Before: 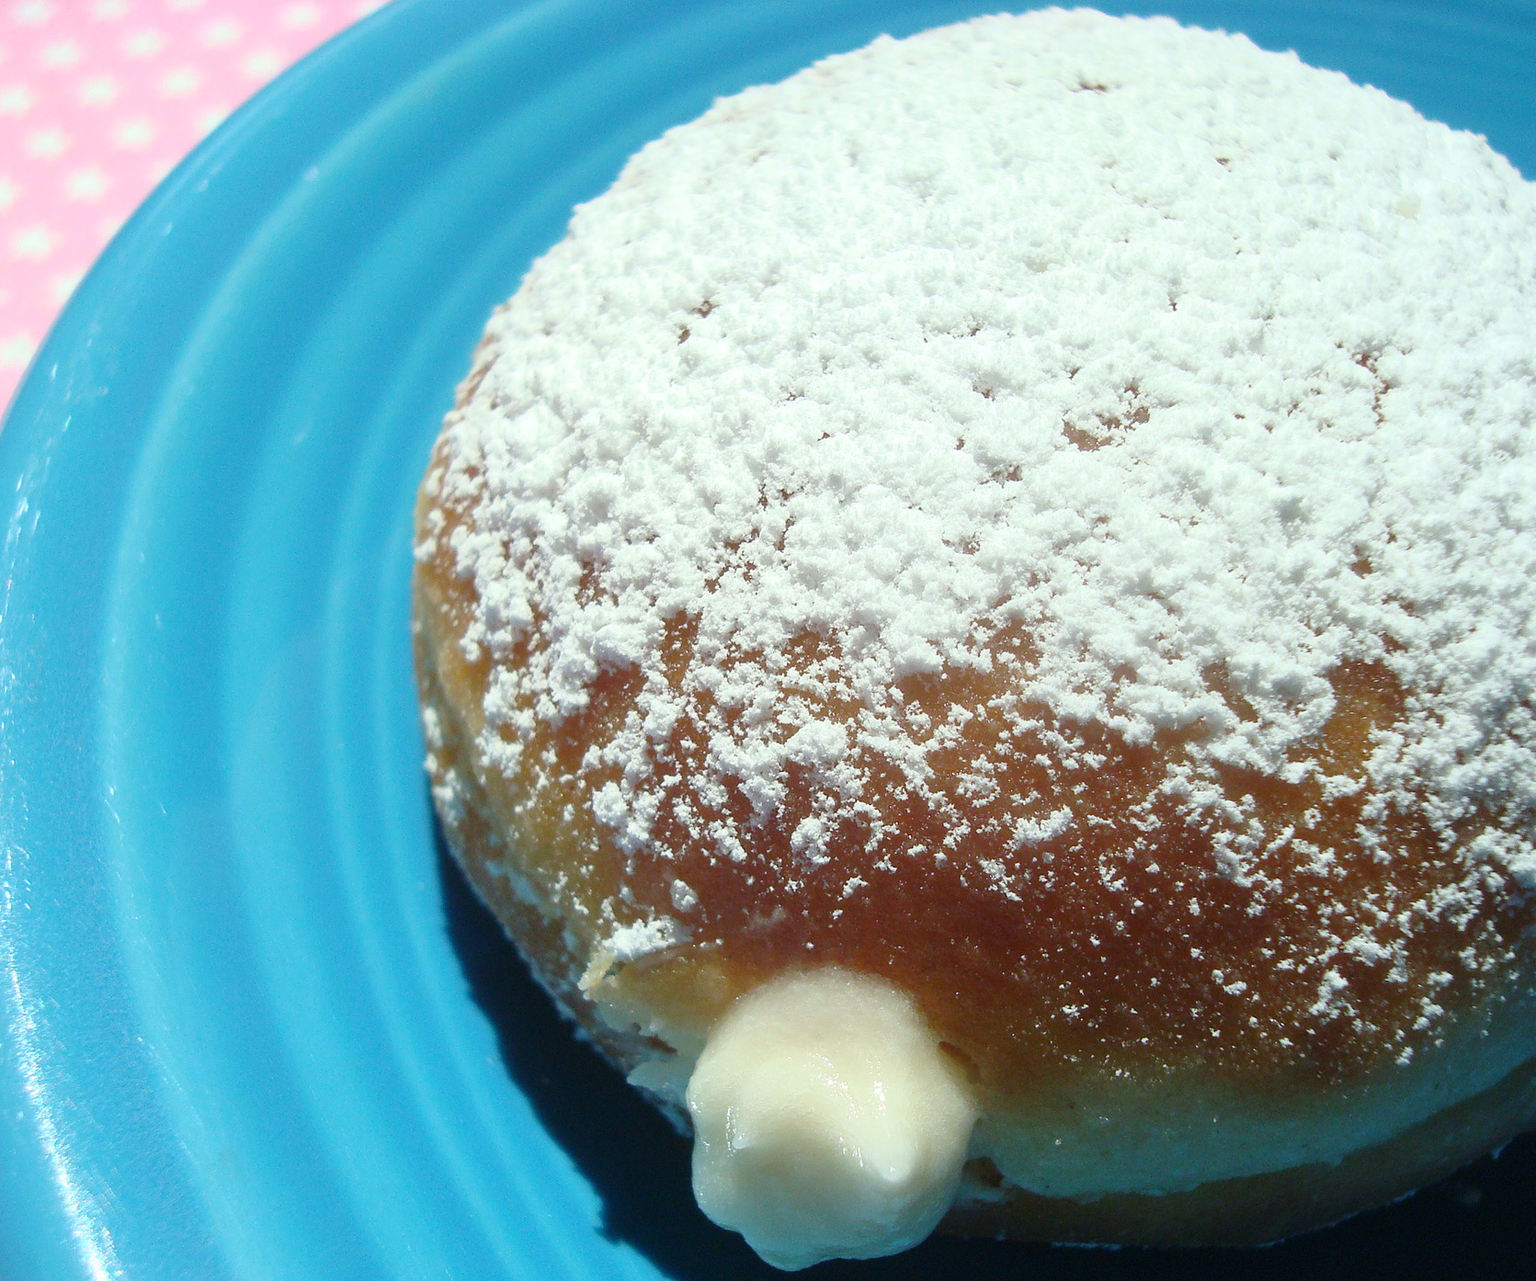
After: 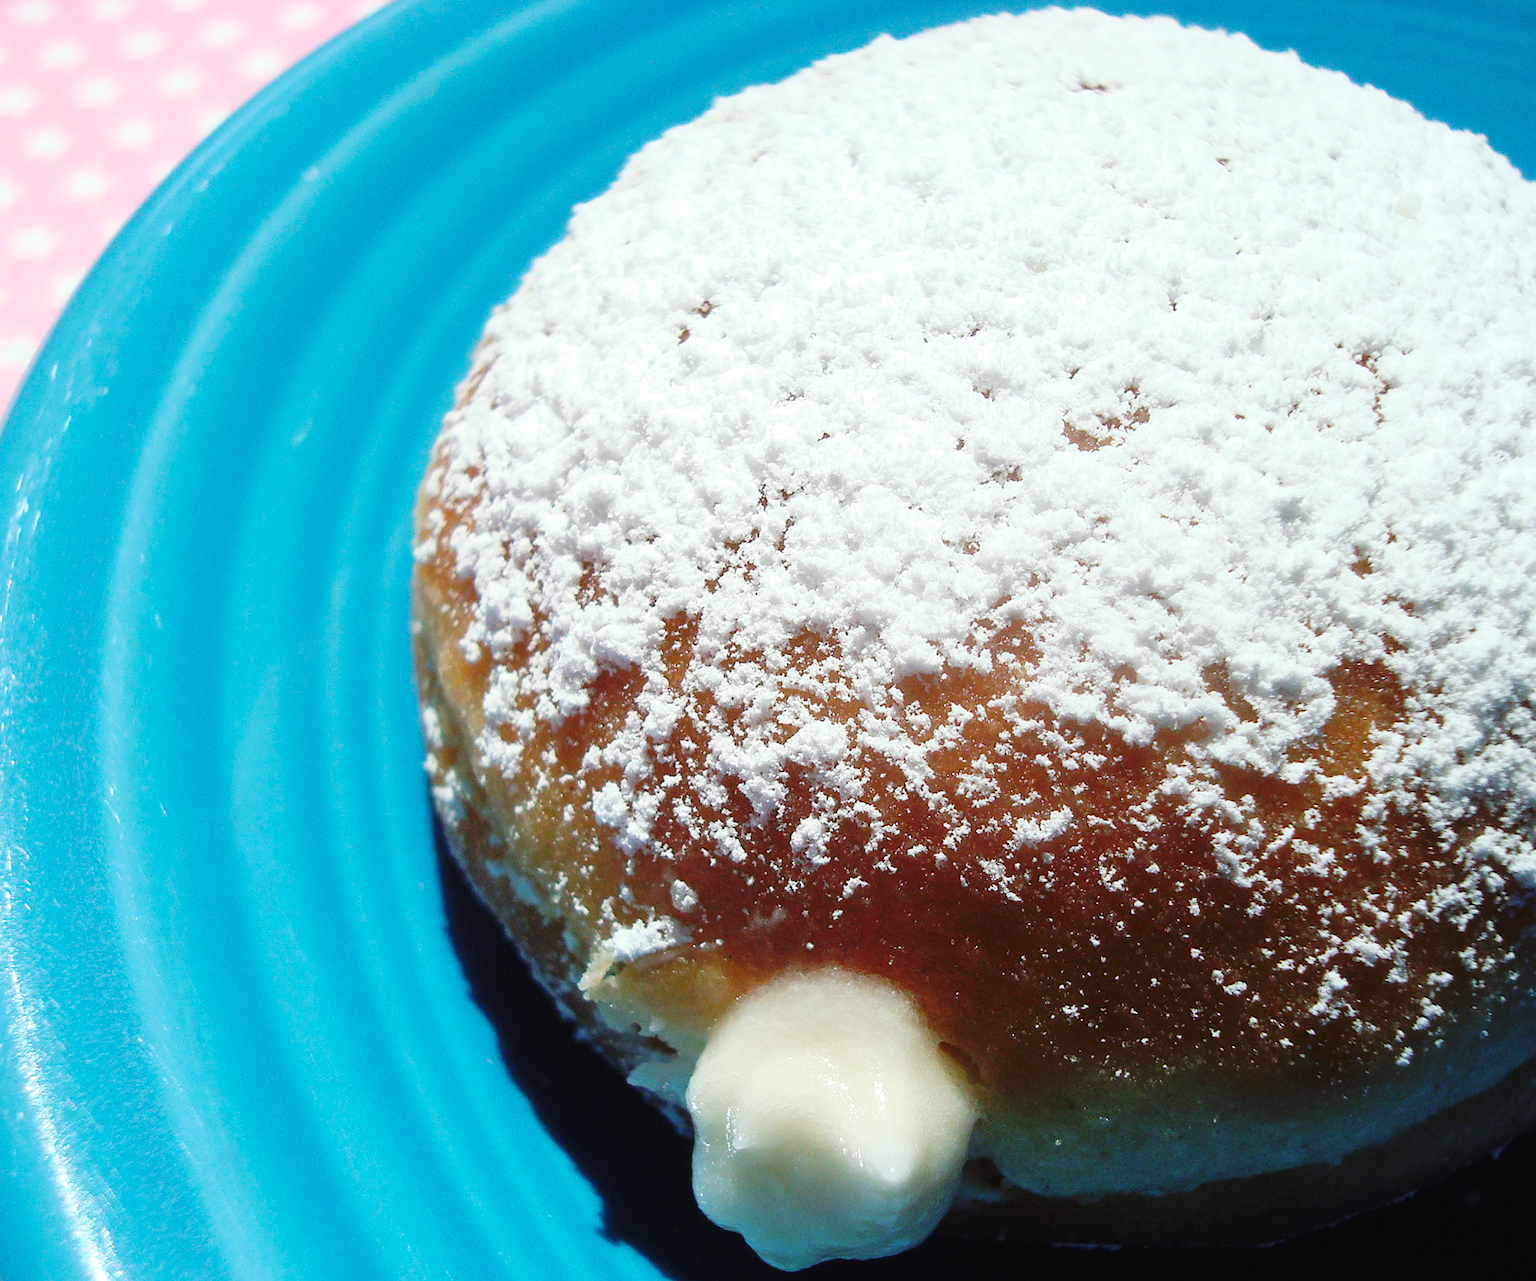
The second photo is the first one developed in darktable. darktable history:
tone curve: curves: ch0 [(0, 0) (0.003, 0.02) (0.011, 0.021) (0.025, 0.022) (0.044, 0.023) (0.069, 0.026) (0.1, 0.04) (0.136, 0.06) (0.177, 0.092) (0.224, 0.127) (0.277, 0.176) (0.335, 0.258) (0.399, 0.349) (0.468, 0.444) (0.543, 0.546) (0.623, 0.649) (0.709, 0.754) (0.801, 0.842) (0.898, 0.922) (1, 1)], preserve colors none
color look up table: target L [93.8, 93.31, 84.11, 84.1, 69.77, 68.71, 61.67, 51.13, 49.4, 38.78, 32.56, 10.72, 200.38, 101.37, 87.83, 83.94, 80.83, 68.79, 63.73, 61.11, 60.57, 46.42, 43.8, 48.91, 30.97, 26.83, 26.56, 11.63, 79.85, 64.09, 59.89, 56.27, 53.95, 52.28, 56.79, 49.36, 42.1, 39.74, 37.03, 31.81, 16.36, 5.626, 7.847, 87.11, 72.76, 68.2, 53.99, 45.15, 33.87], target a [-15.1, -19.84, -59.59, -76.26, -55.59, -34.75, -41.54, -25.38, -6.118, -25.26, -20.14, -7.428, 0, 0, -1.812, 7.635, 19.88, 44.01, 42.03, 49.87, 12.65, 47.89, 37.44, 58, 6.711, 31.68, 34.91, 21.05, 23.55, 66.57, 35.41, 71.19, 2.411, 19.73, 74.49, 59.42, 24.36, 29.35, 45.7, 17.1, 39.03, 39.07, 6.963, -46.85, -6.323, -21.62, -8.601, -19.44, -1.149], target b [21.81, 81.44, 16.54, 64.89, 53.04, 36.91, 20.72, 17.14, 35.04, 24.49, 17.79, 3.325, 0, -0.001, 55.53, 0.91, 21.74, -1.318, 52.14, 25.76, 29.65, 24.08, 39.32, 45.68, 11.03, 31.88, 8.058, 18.41, -21.55, -41.61, -4.908, -13.73, -60.07, -49.45, -45.26, 2.375, -21.59, -74.37, -45.97, -46.37, -49.89, -37.64, -19.71, -11.1, -15.1, -40.48, -15.44, -8.128, -24.18], num patches 49
